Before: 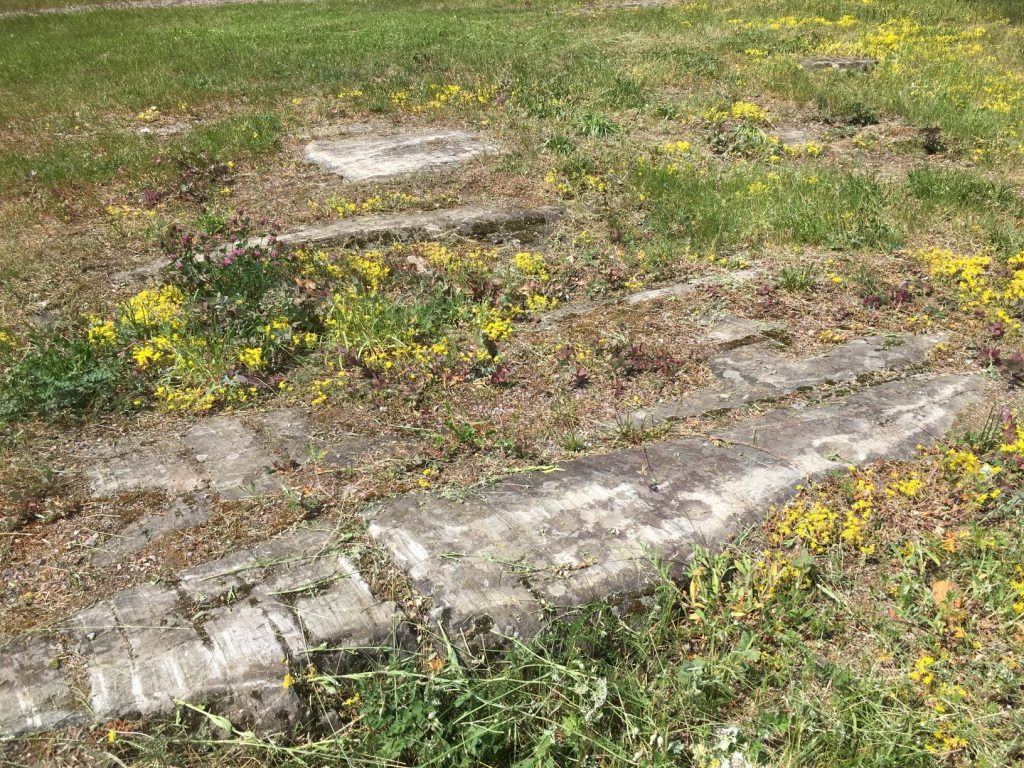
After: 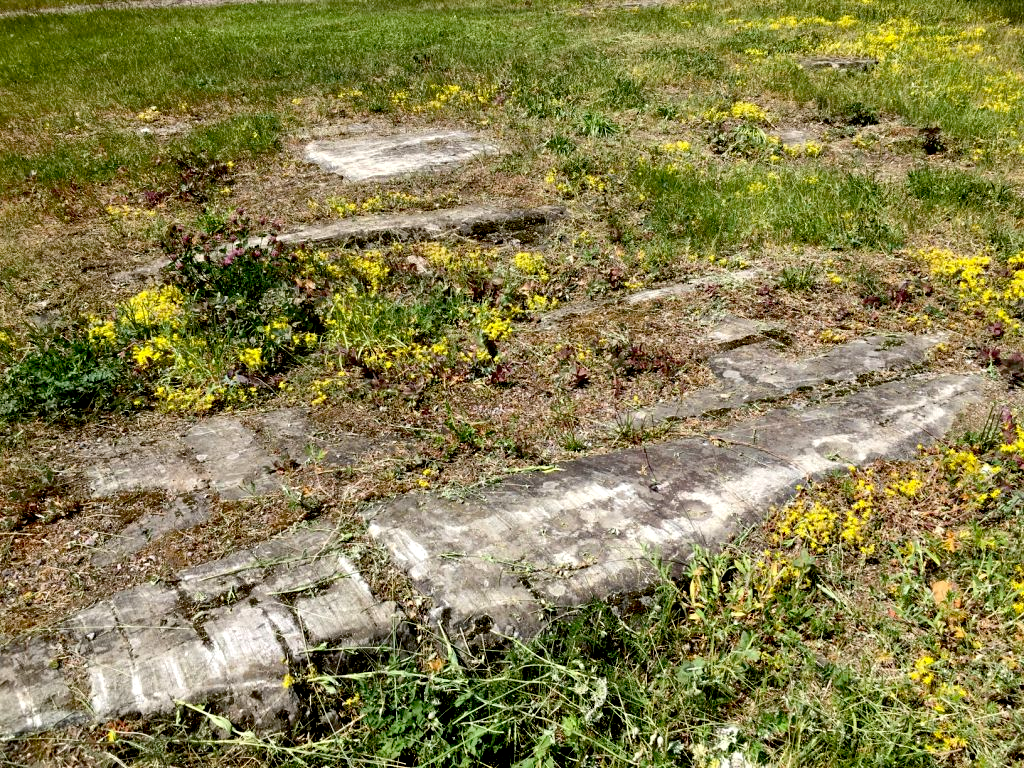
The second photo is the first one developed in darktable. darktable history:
exposure: black level correction 0.046, exposure -0.228 EV, compensate highlight preservation false
shadows and highlights: shadows 75, highlights -60.85, soften with gaussian
tone equalizer: -8 EV -0.417 EV, -7 EV -0.389 EV, -6 EV -0.333 EV, -5 EV -0.222 EV, -3 EV 0.222 EV, -2 EV 0.333 EV, -1 EV 0.389 EV, +0 EV 0.417 EV, edges refinement/feathering 500, mask exposure compensation -1.25 EV, preserve details no
